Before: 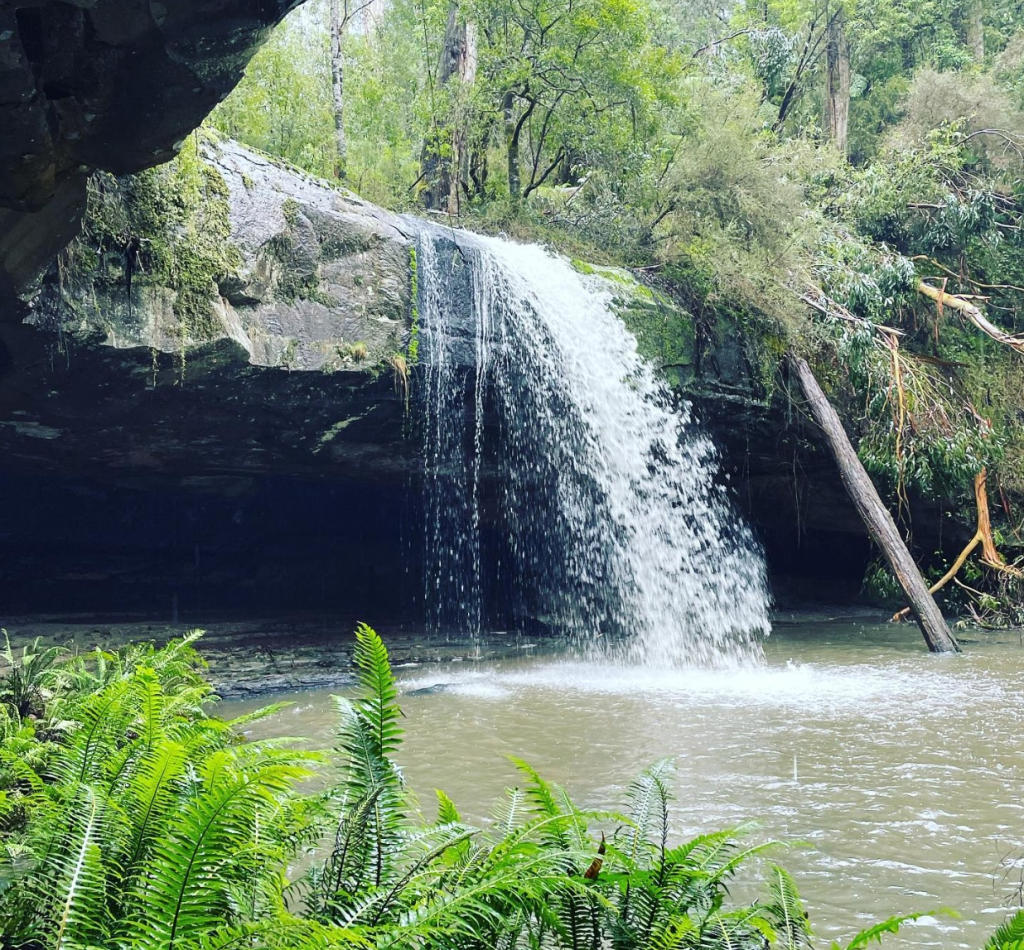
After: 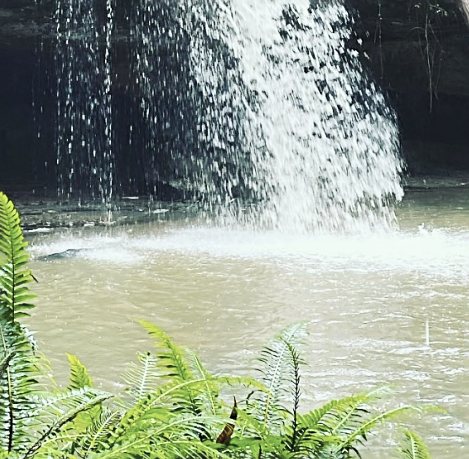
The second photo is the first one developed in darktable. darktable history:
contrast brightness saturation: contrast 0.2, brightness 0.15, saturation 0.14
color zones: curves: ch1 [(0, 0.292) (0.001, 0.292) (0.2, 0.264) (0.4, 0.248) (0.6, 0.248) (0.8, 0.264) (0.999, 0.292) (1, 0.292)]
sharpen: on, module defaults
crop: left 35.976%, top 45.819%, right 18.162%, bottom 5.807%
color balance: mode lift, gamma, gain (sRGB), lift [1.04, 1, 1, 0.97], gamma [1.01, 1, 1, 0.97], gain [0.96, 1, 1, 0.97]
color balance rgb: linear chroma grading › global chroma 15%, perceptual saturation grading › global saturation 30%
